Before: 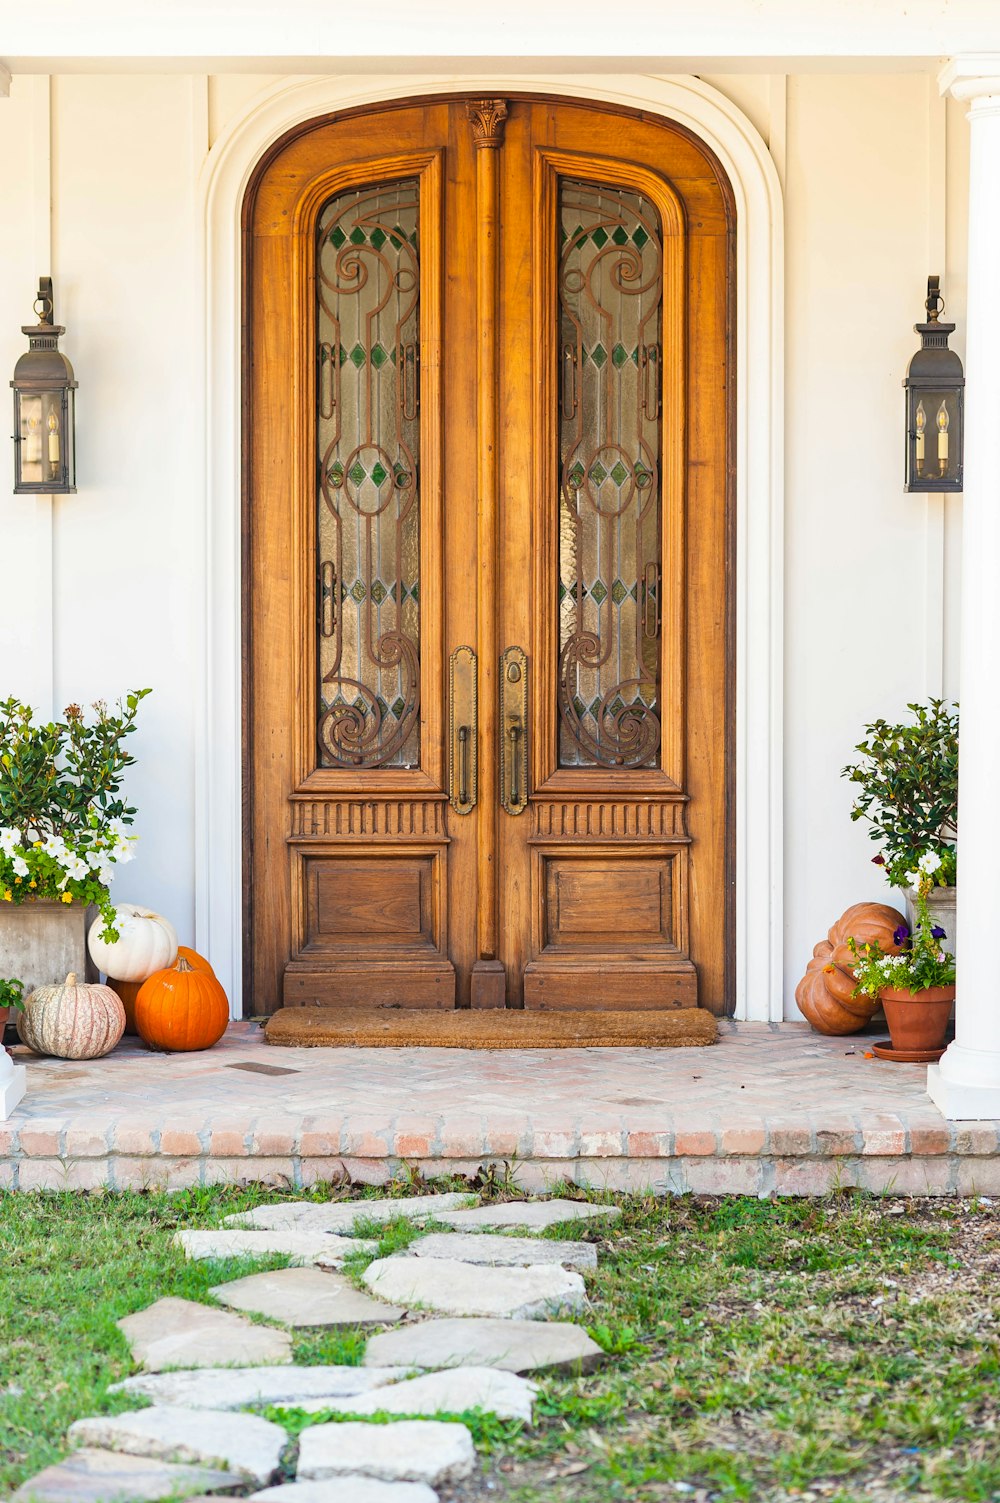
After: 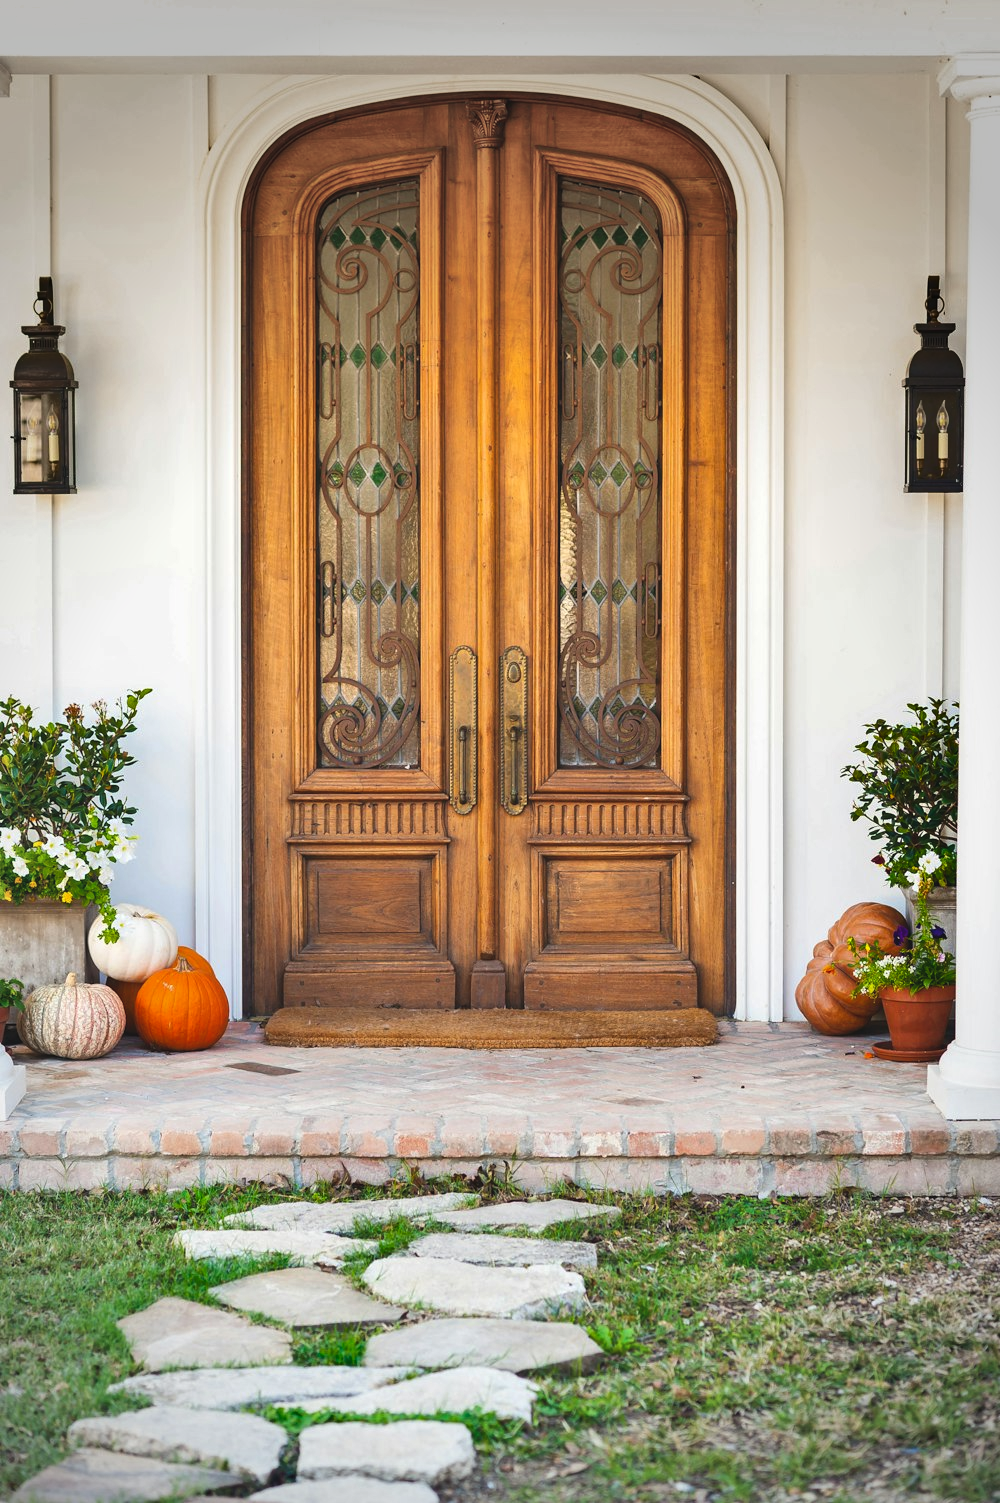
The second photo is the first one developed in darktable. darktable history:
exposure: black level correction -0.008, exposure 0.067 EV, compensate highlight preservation false
vignetting: fall-off start 64.63%, center (-0.034, 0.148), width/height ratio 0.881
shadows and highlights: white point adjustment 0.05, highlights color adjustment 55.9%, soften with gaussian
